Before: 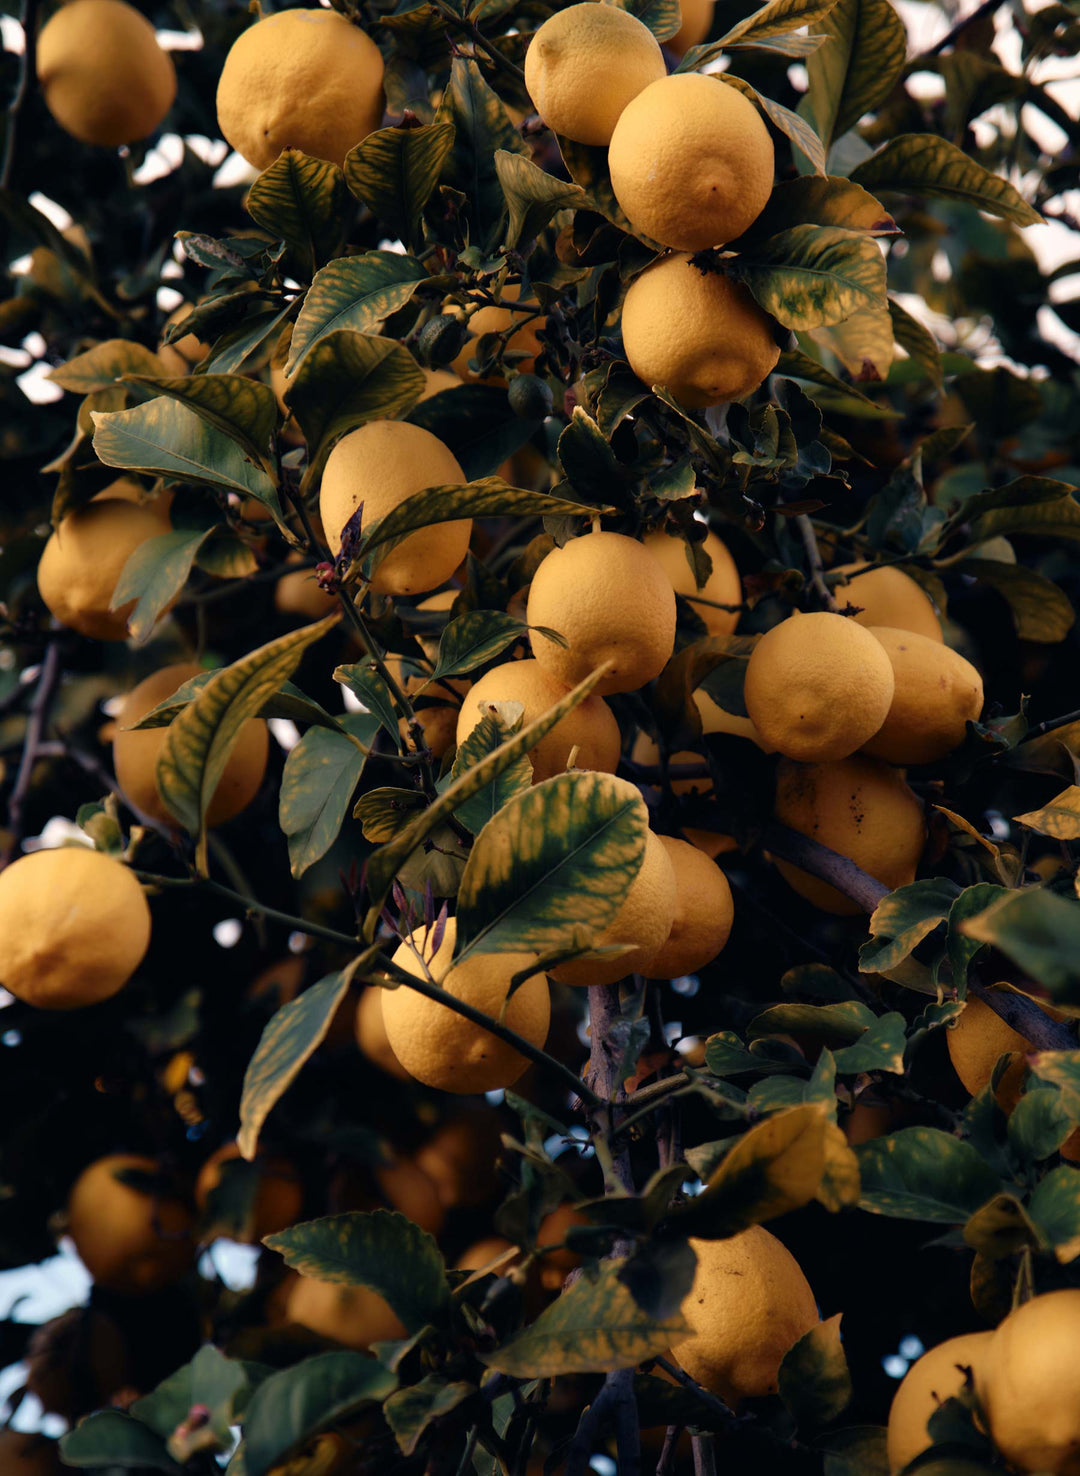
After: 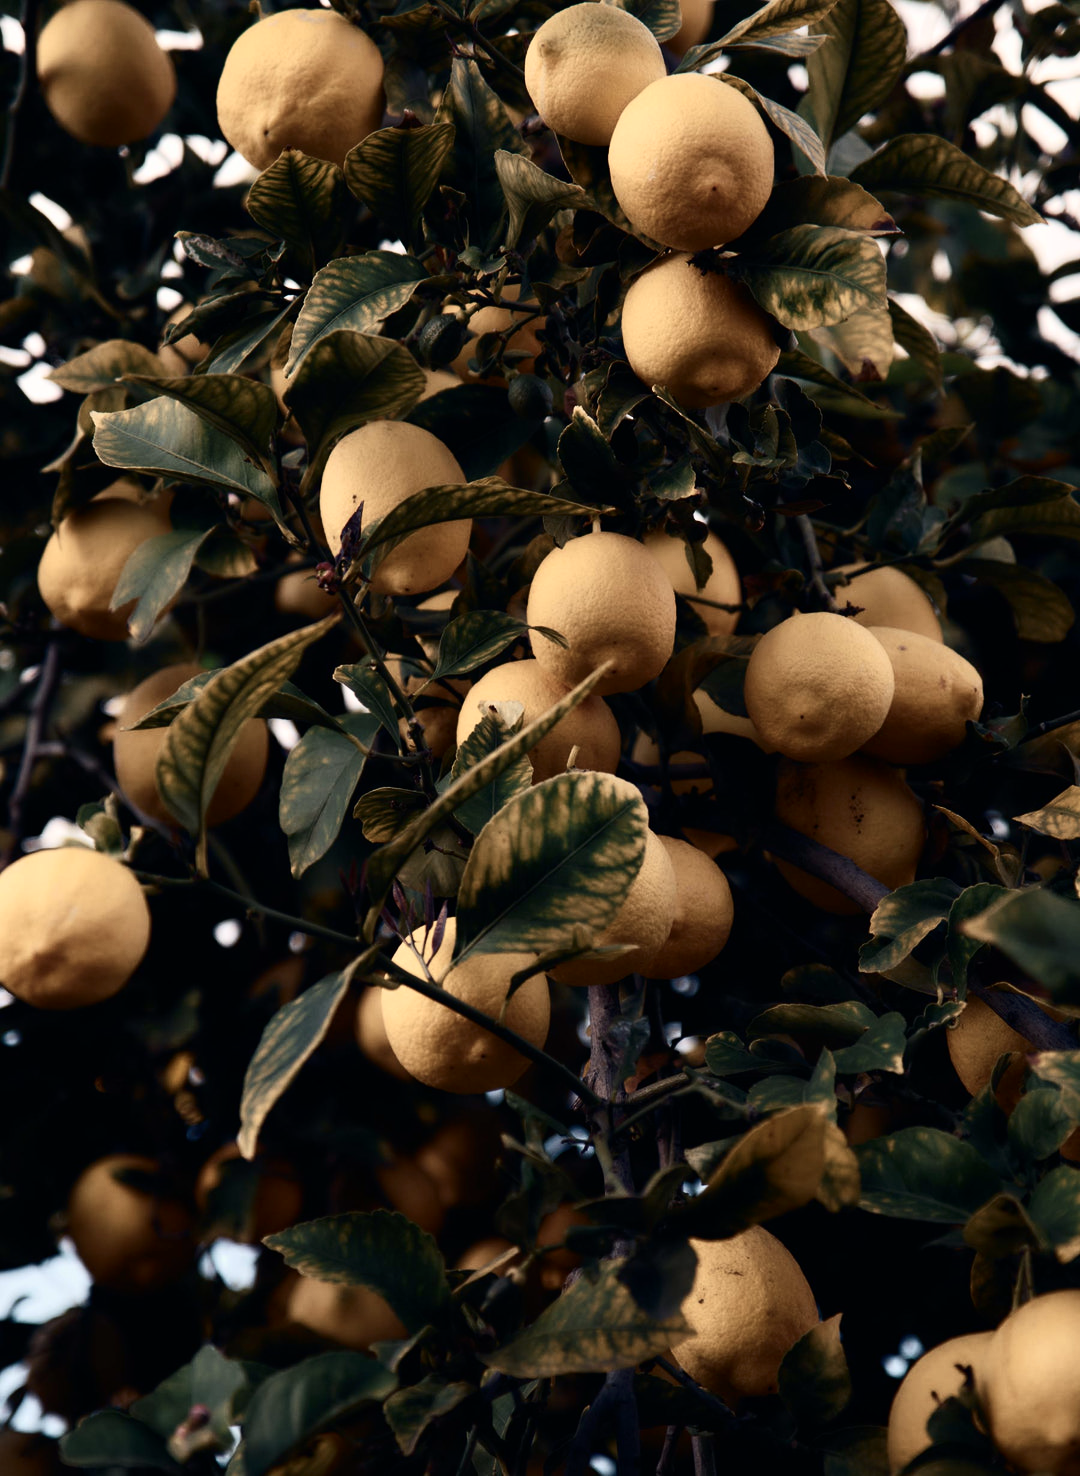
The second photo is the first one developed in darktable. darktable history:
contrast brightness saturation: contrast 0.253, saturation -0.306
